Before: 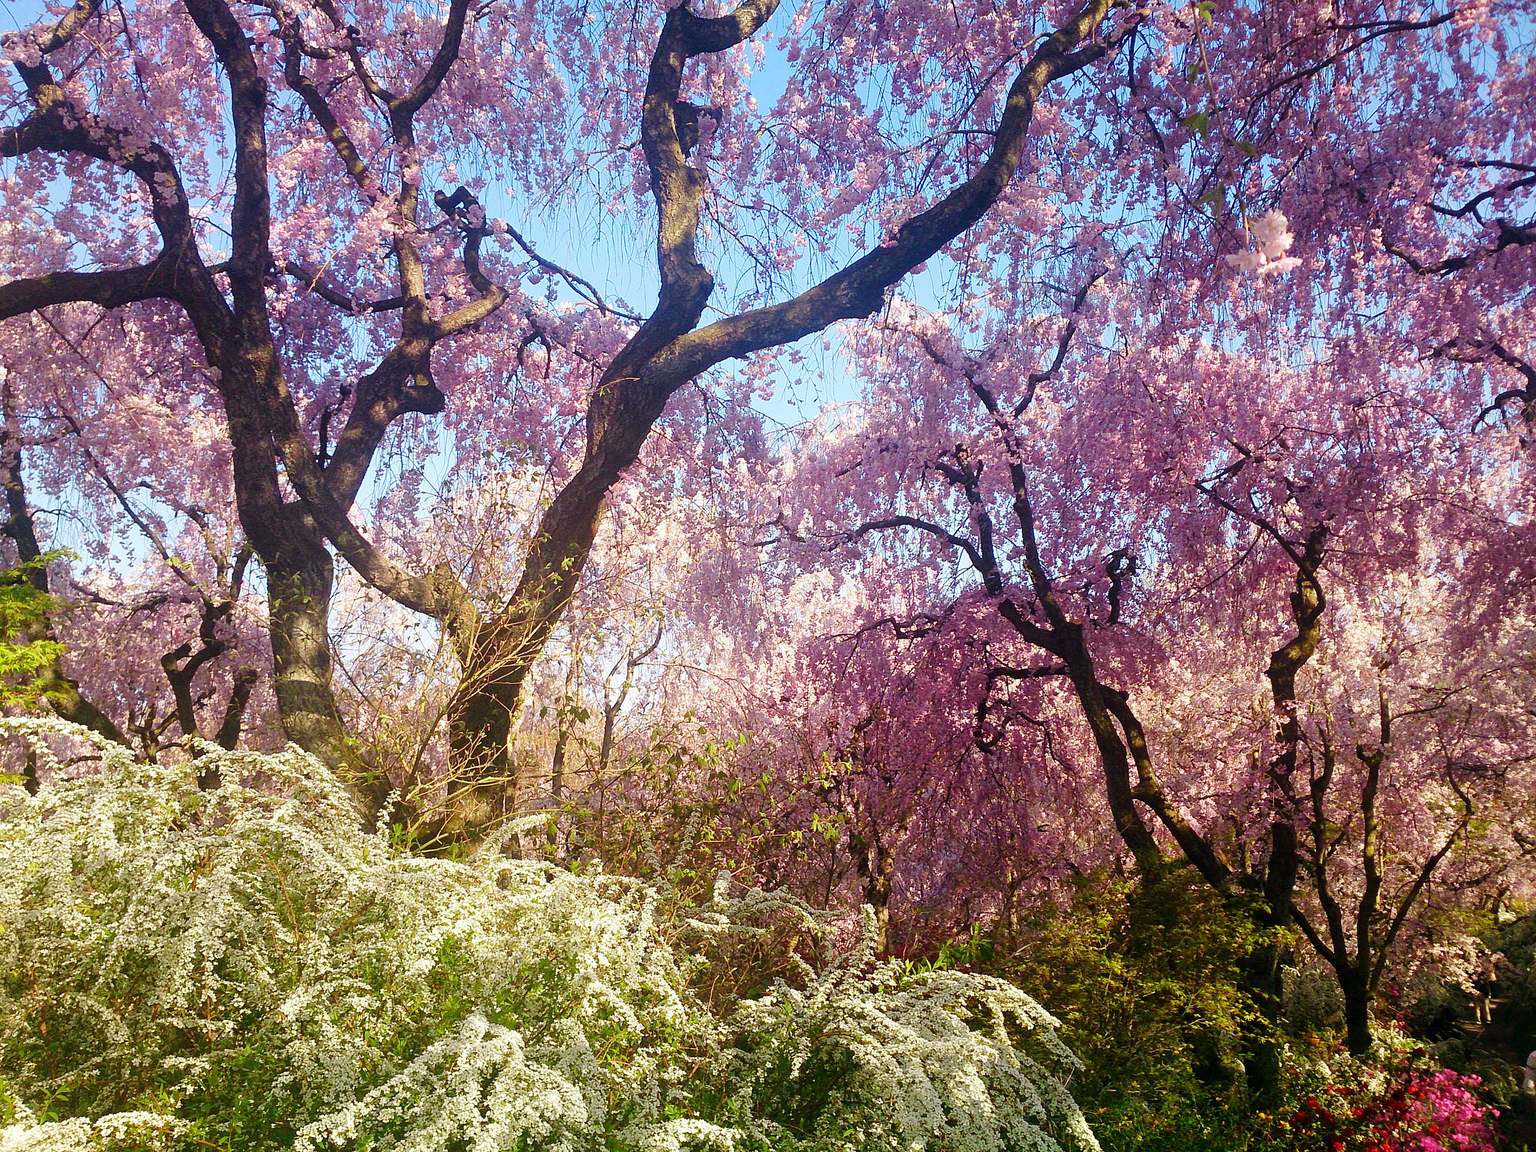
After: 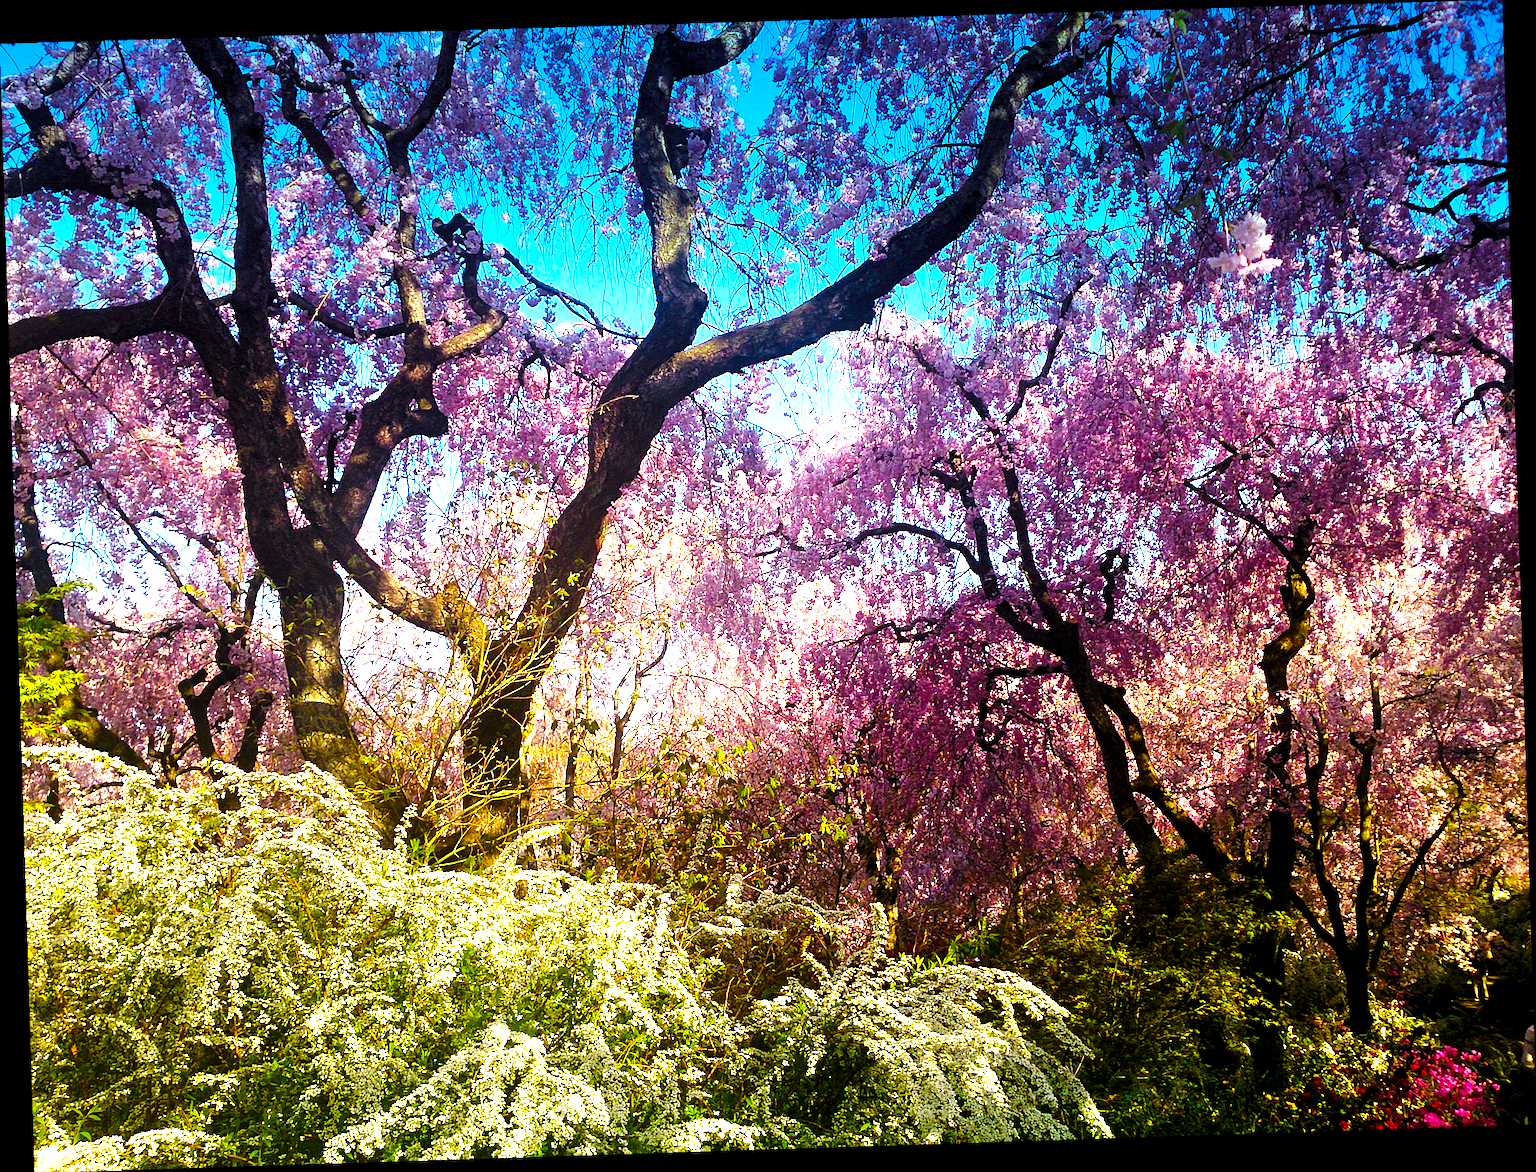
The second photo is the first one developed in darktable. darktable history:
levels: levels [0.044, 0.475, 0.791]
contrast brightness saturation: contrast 0.04, saturation 0.16
rotate and perspective: rotation -1.77°, lens shift (horizontal) 0.004, automatic cropping off
graduated density: density 2.02 EV, hardness 44%, rotation 0.374°, offset 8.21, hue 208.8°, saturation 97%
color balance rgb: linear chroma grading › global chroma 15%, perceptual saturation grading › global saturation 30%
